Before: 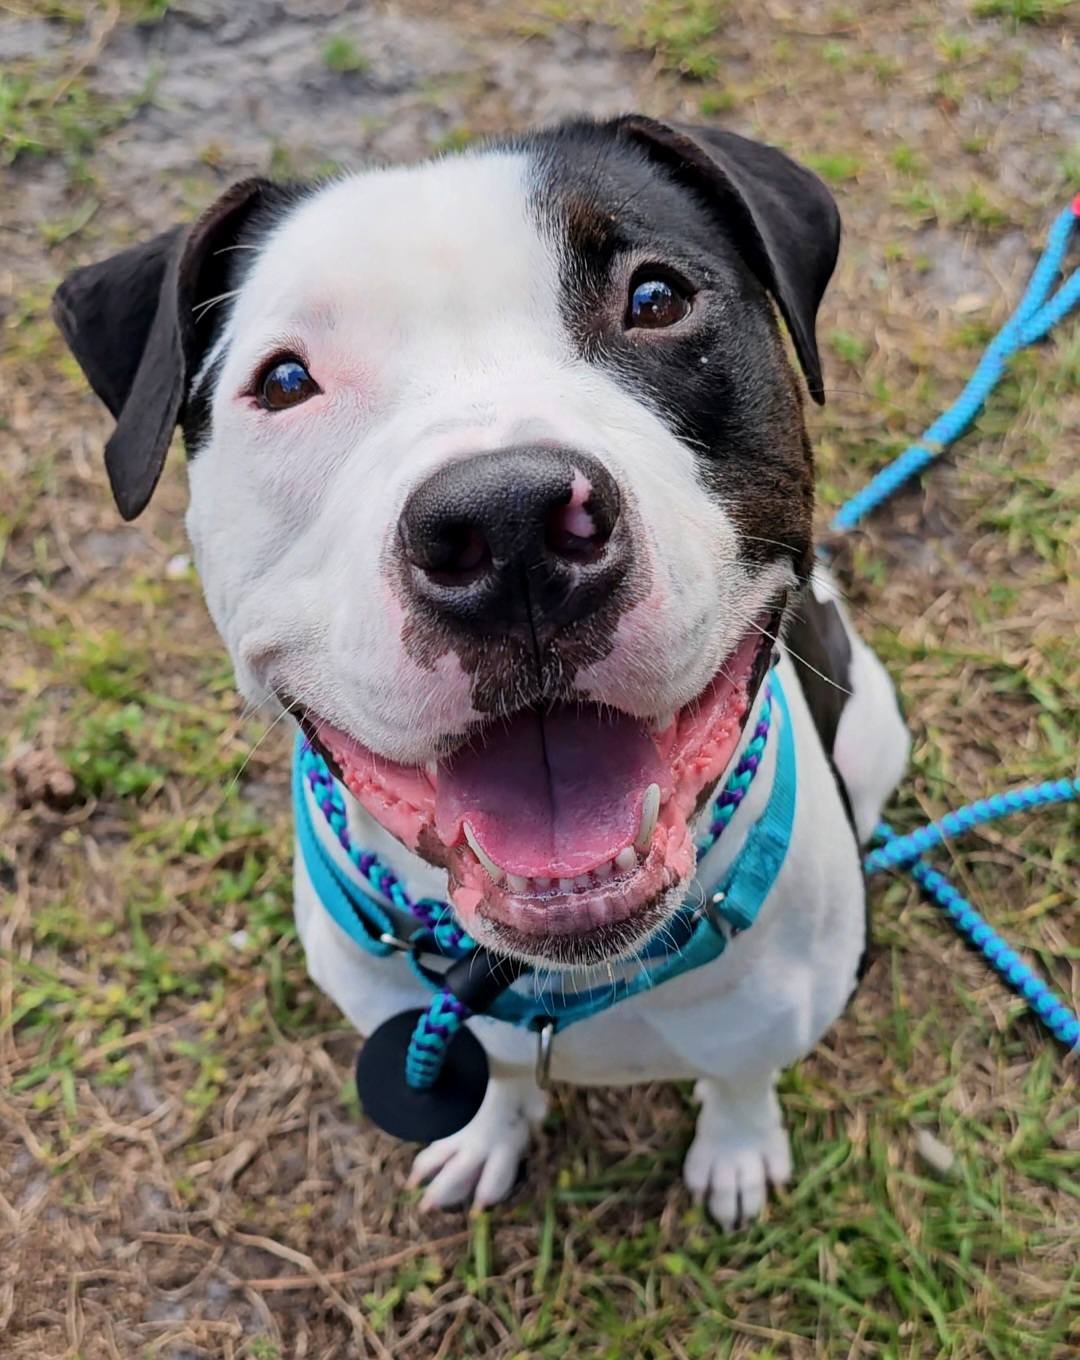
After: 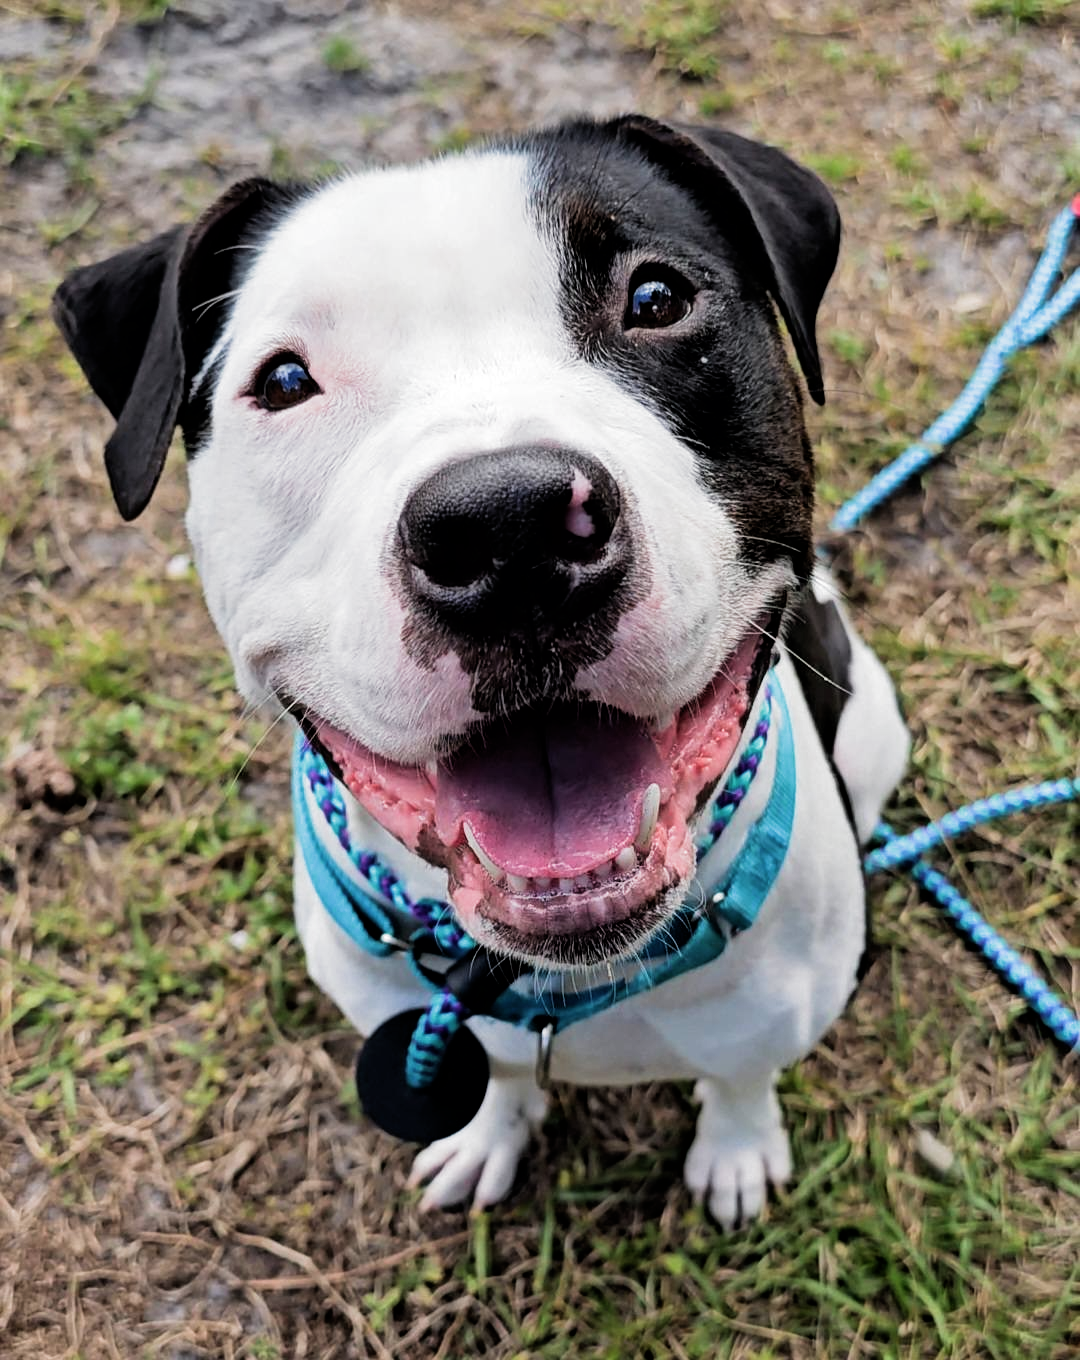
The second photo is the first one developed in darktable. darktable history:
filmic rgb: black relative exposure -8.2 EV, white relative exposure 2.2 EV, threshold 3 EV, hardness 7.11, latitude 75%, contrast 1.325, highlights saturation mix -2%, shadows ↔ highlights balance 30%, preserve chrominance RGB euclidean norm, color science v5 (2021), contrast in shadows safe, contrast in highlights safe, enable highlight reconstruction true
